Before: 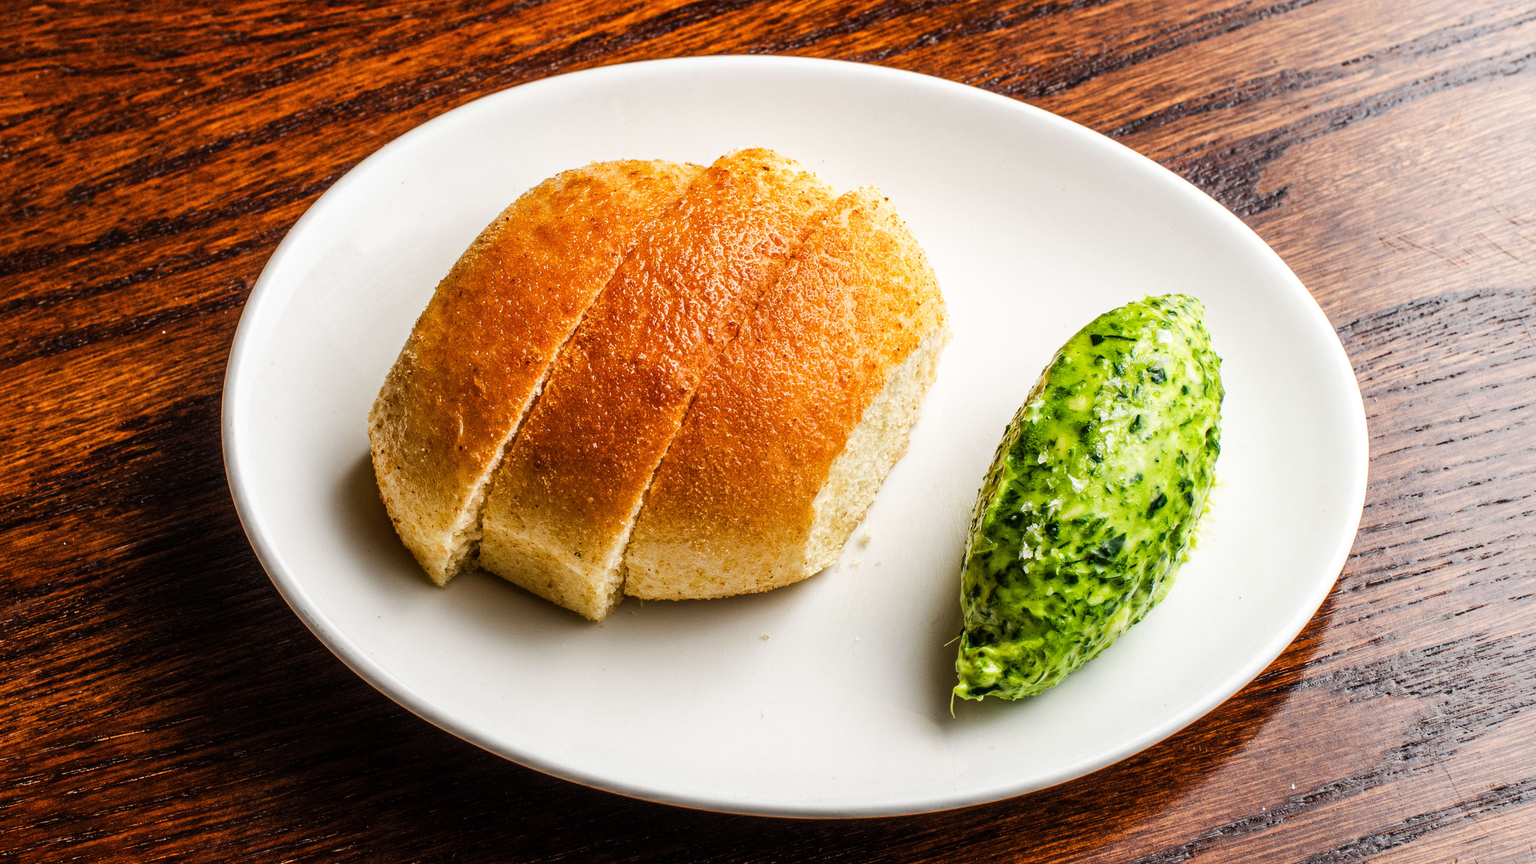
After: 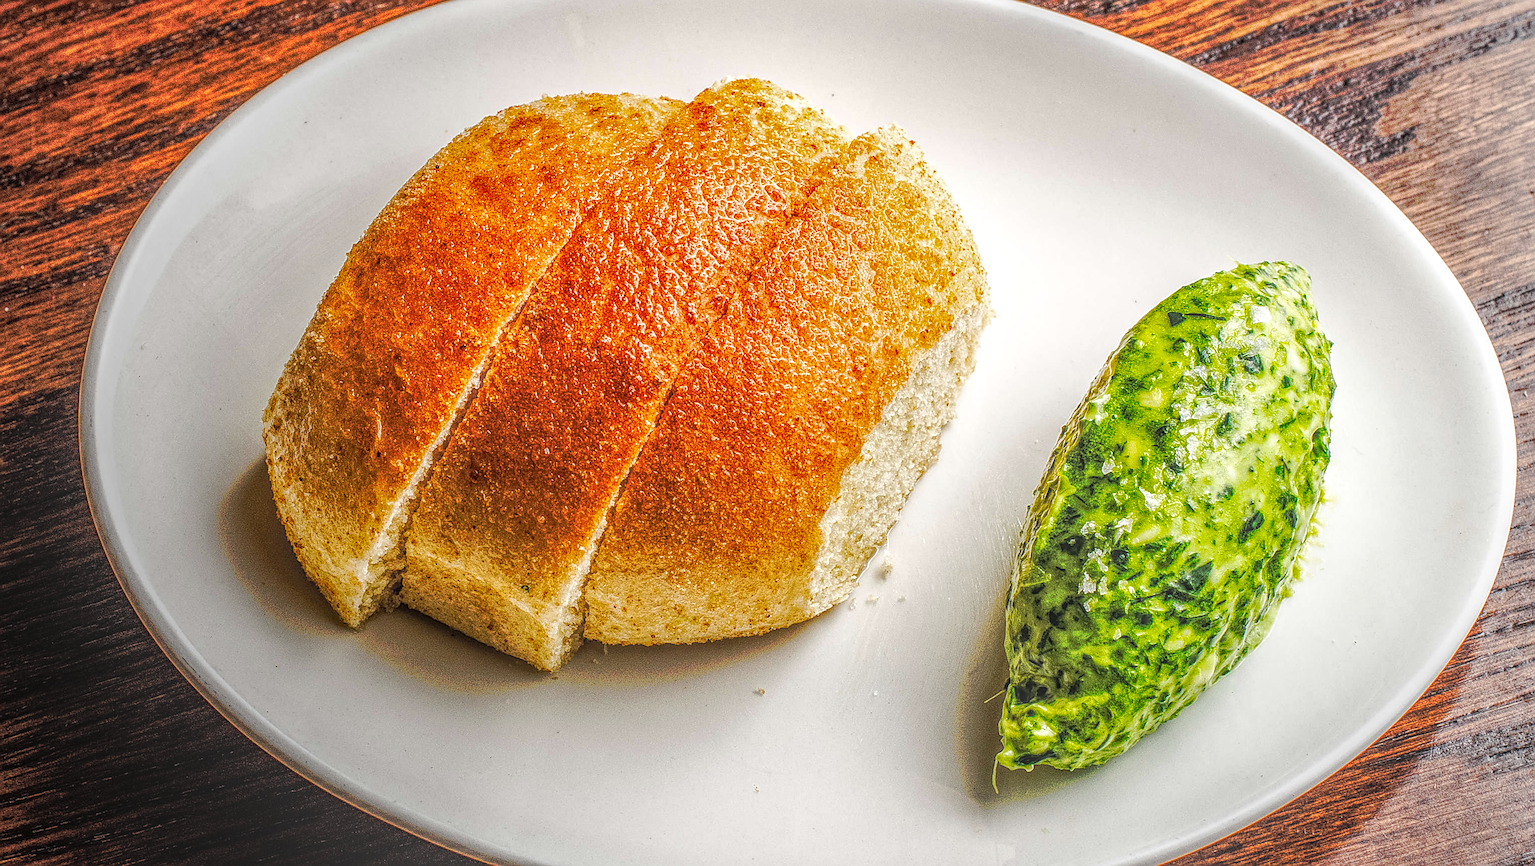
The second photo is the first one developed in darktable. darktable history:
crop and rotate: left 10.349%, top 9.937%, right 9.844%, bottom 10.046%
sharpen: radius 1.728, amount 1.281
tone curve: curves: ch0 [(0, 0) (0.003, 0.003) (0.011, 0.011) (0.025, 0.024) (0.044, 0.044) (0.069, 0.068) (0.1, 0.098) (0.136, 0.133) (0.177, 0.174) (0.224, 0.22) (0.277, 0.272) (0.335, 0.329) (0.399, 0.392) (0.468, 0.46) (0.543, 0.607) (0.623, 0.676) (0.709, 0.75) (0.801, 0.828) (0.898, 0.912) (1, 1)], preserve colors none
tone equalizer: on, module defaults
local contrast: highlights 4%, shadows 7%, detail 200%, midtone range 0.243
shadows and highlights: shadows 25.49, highlights -25.9
vignetting: brightness -0.182, saturation -0.306
